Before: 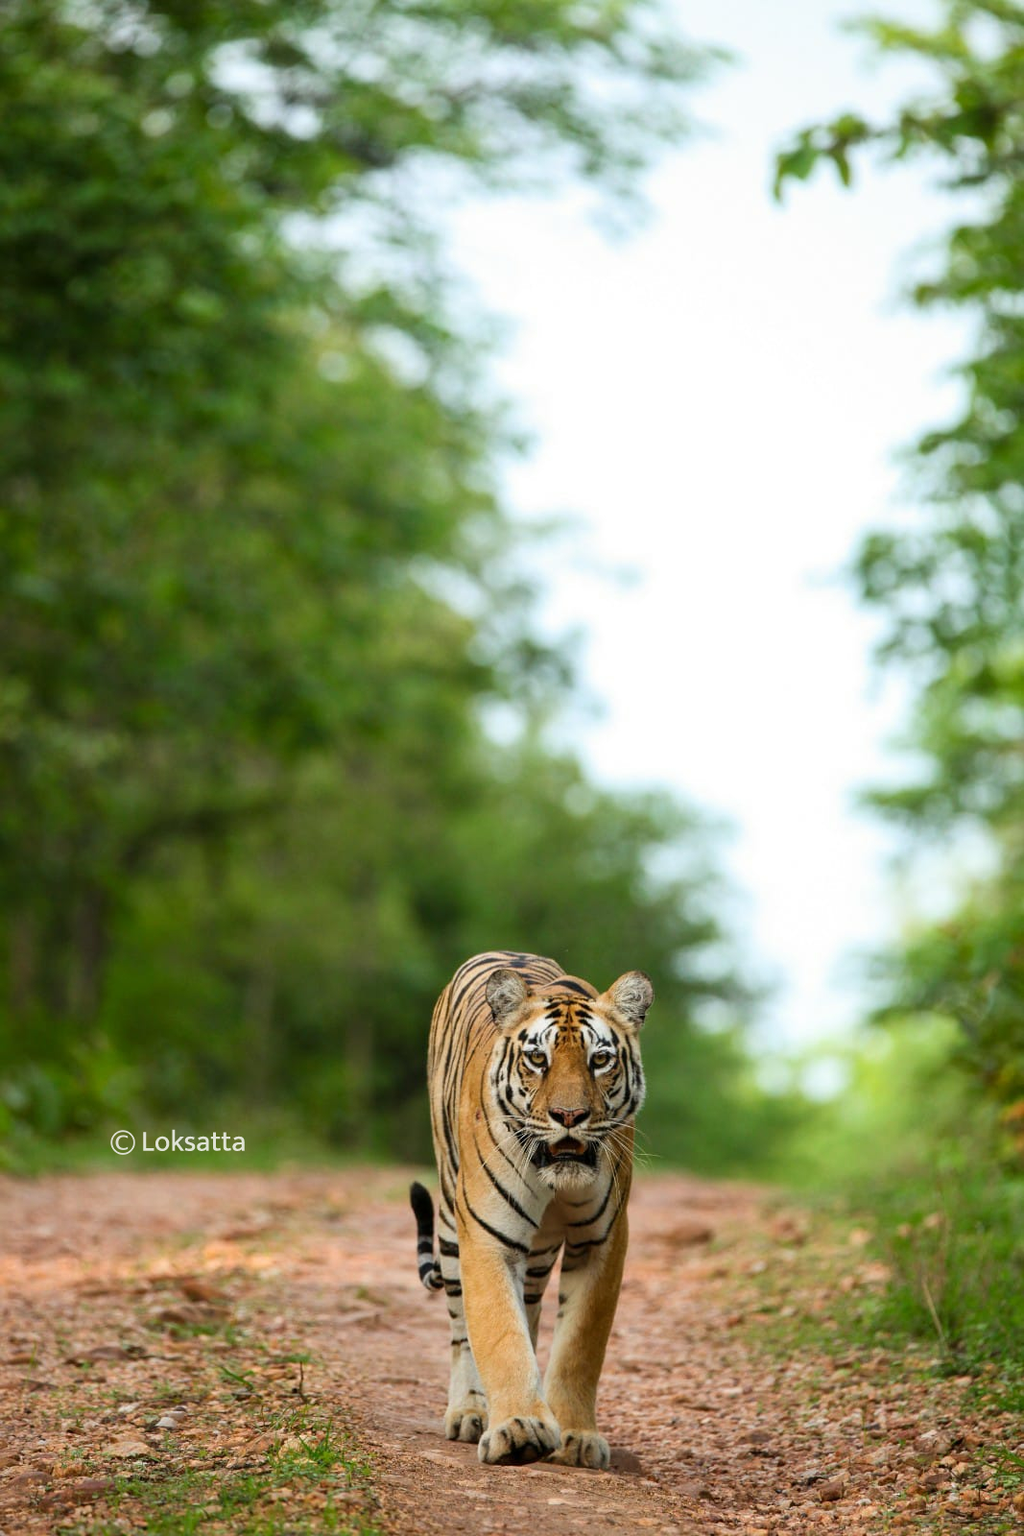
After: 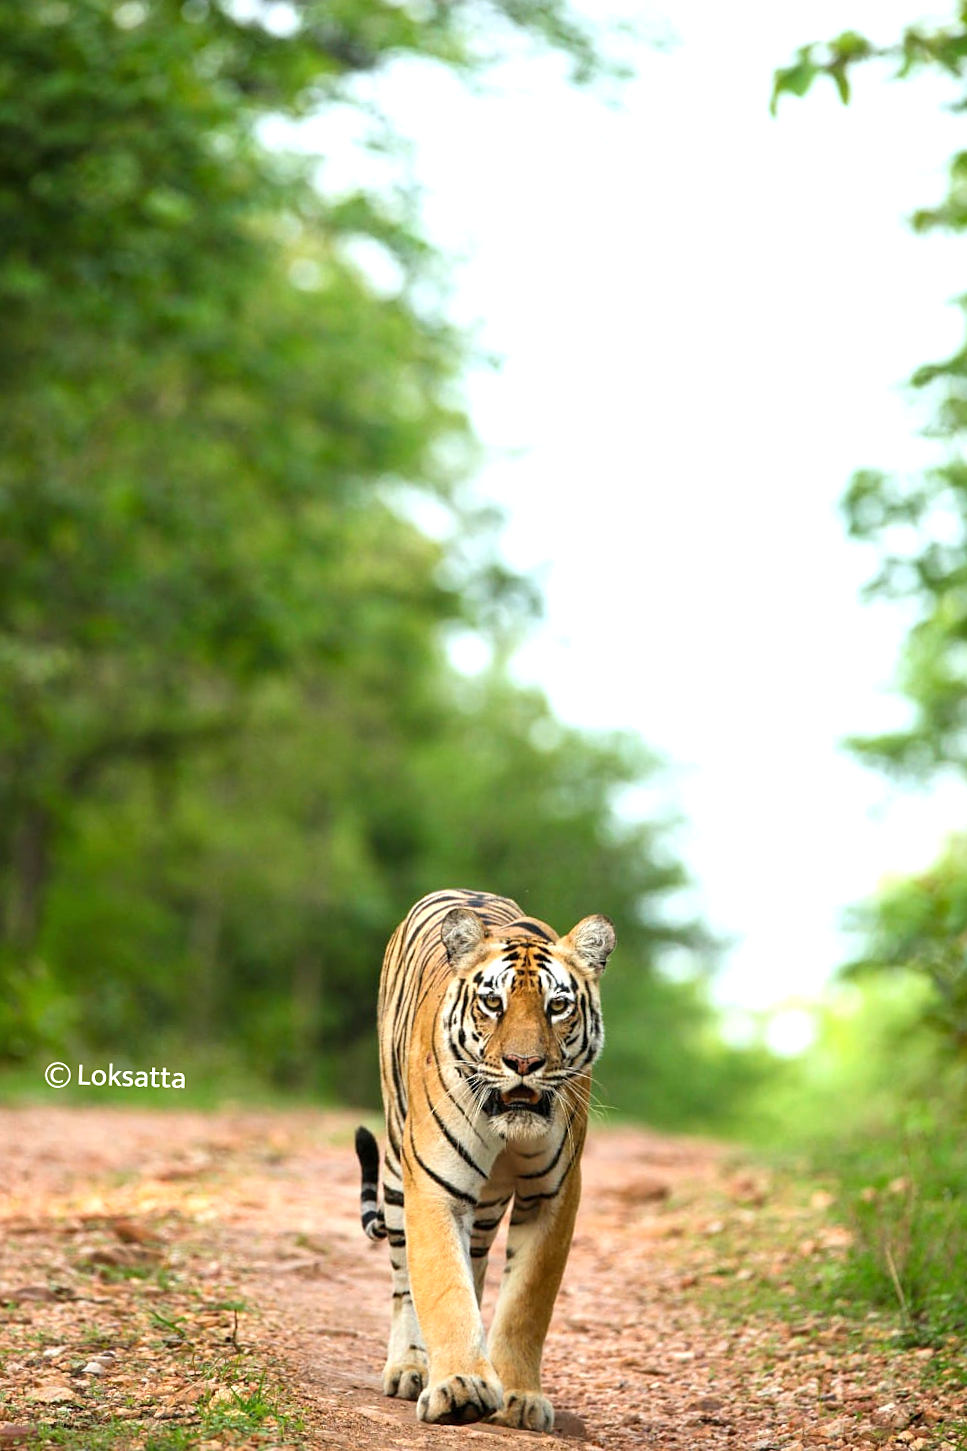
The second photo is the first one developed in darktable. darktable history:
crop and rotate: angle -1.96°, left 3.097%, top 4.154%, right 1.586%, bottom 0.529%
sharpen: amount 0.2
exposure: black level correction 0, exposure 0.68 EV, compensate exposure bias true, compensate highlight preservation false
